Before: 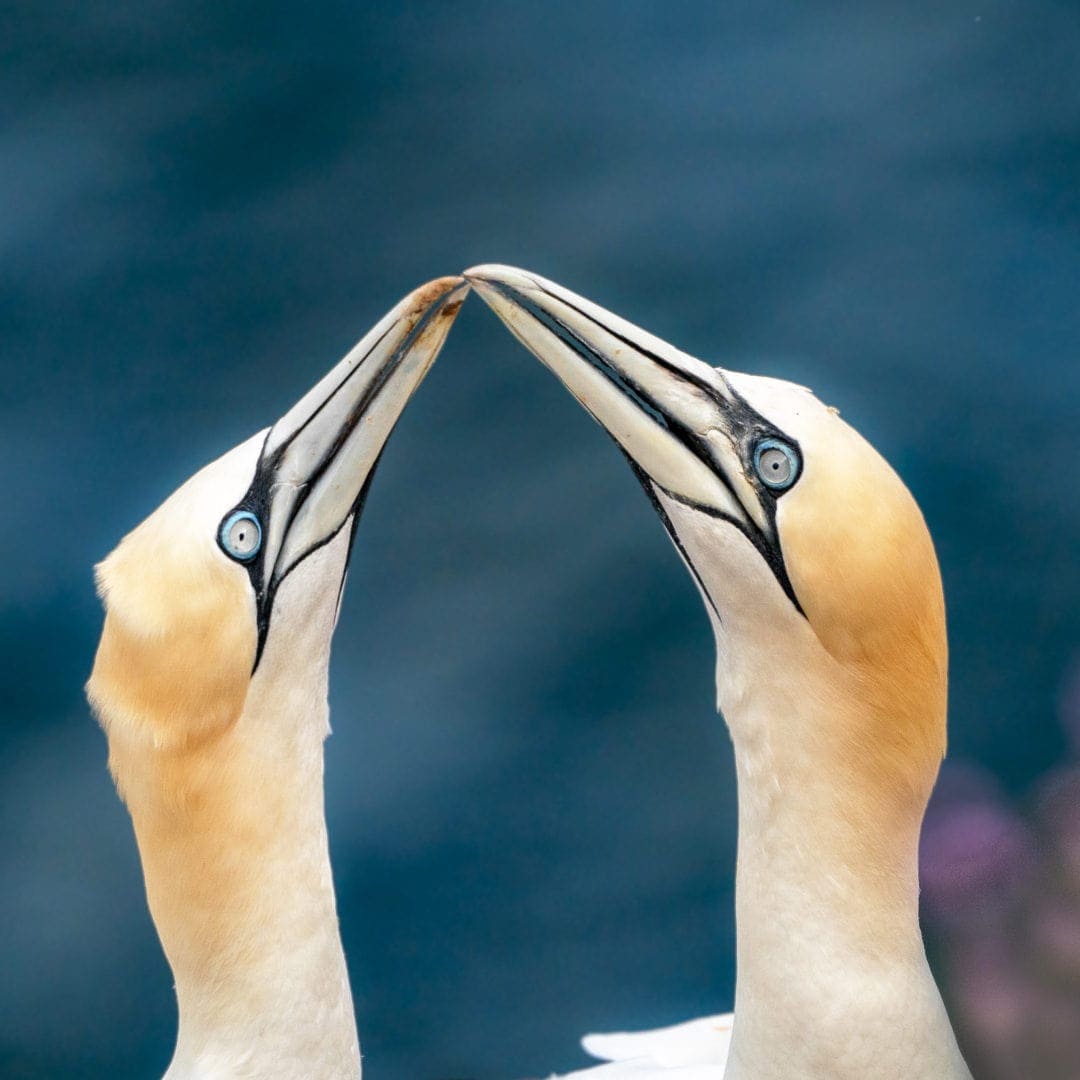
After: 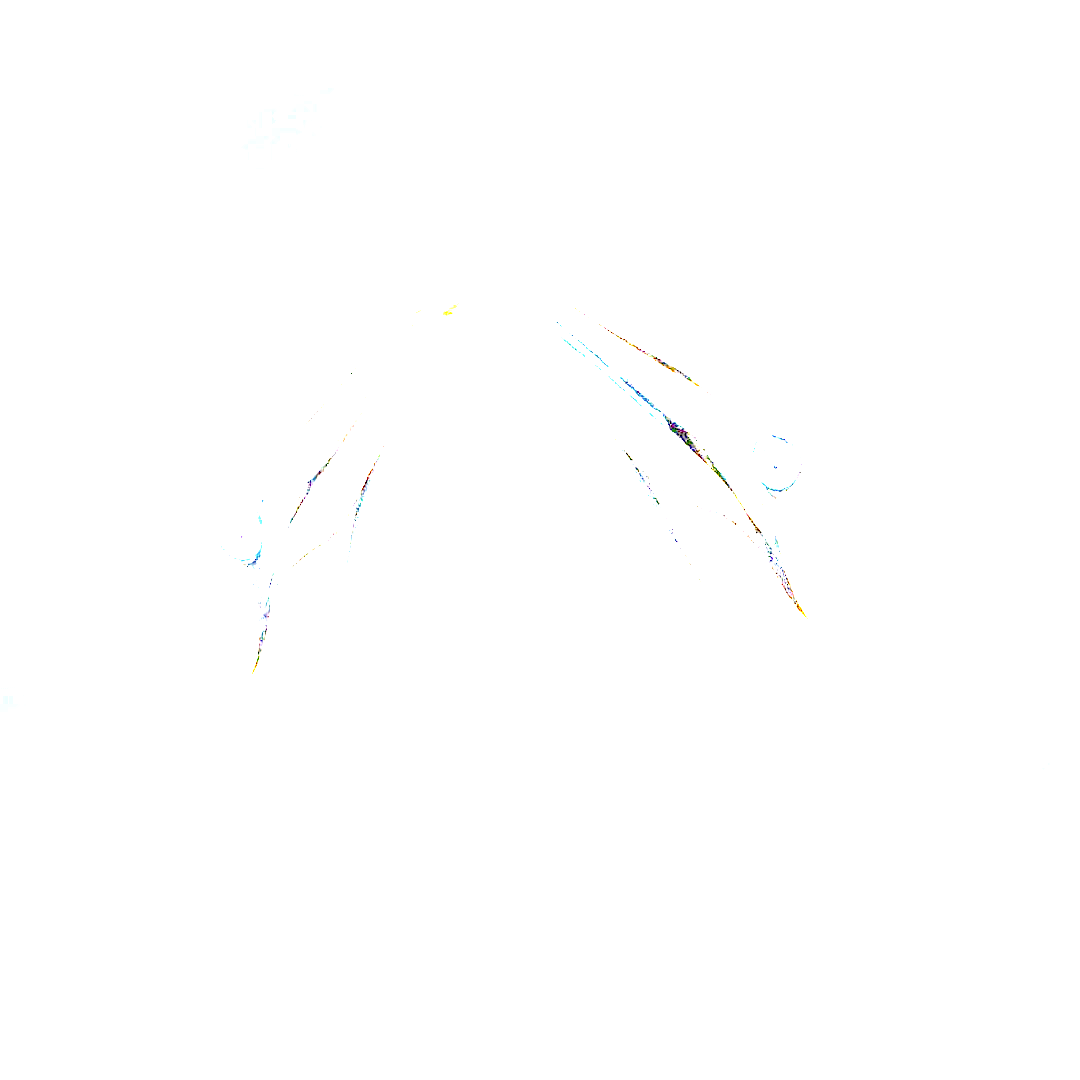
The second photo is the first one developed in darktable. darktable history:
color correction: highlights a* 5.85, highlights b* 4.73
exposure: exposure 7.896 EV, compensate highlight preservation false
